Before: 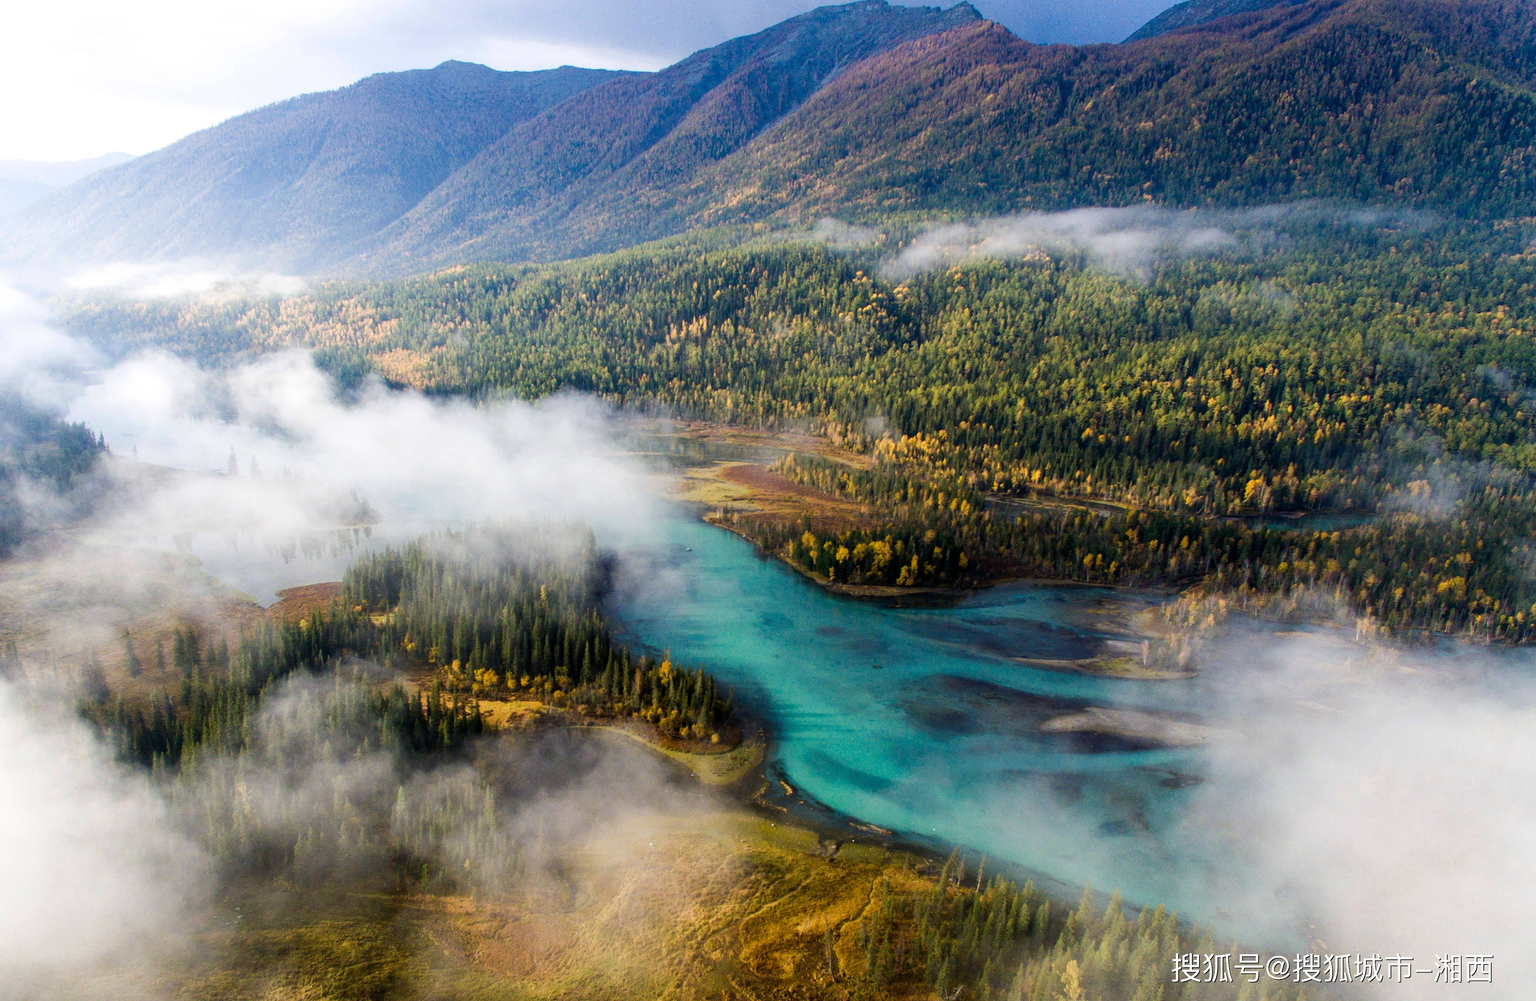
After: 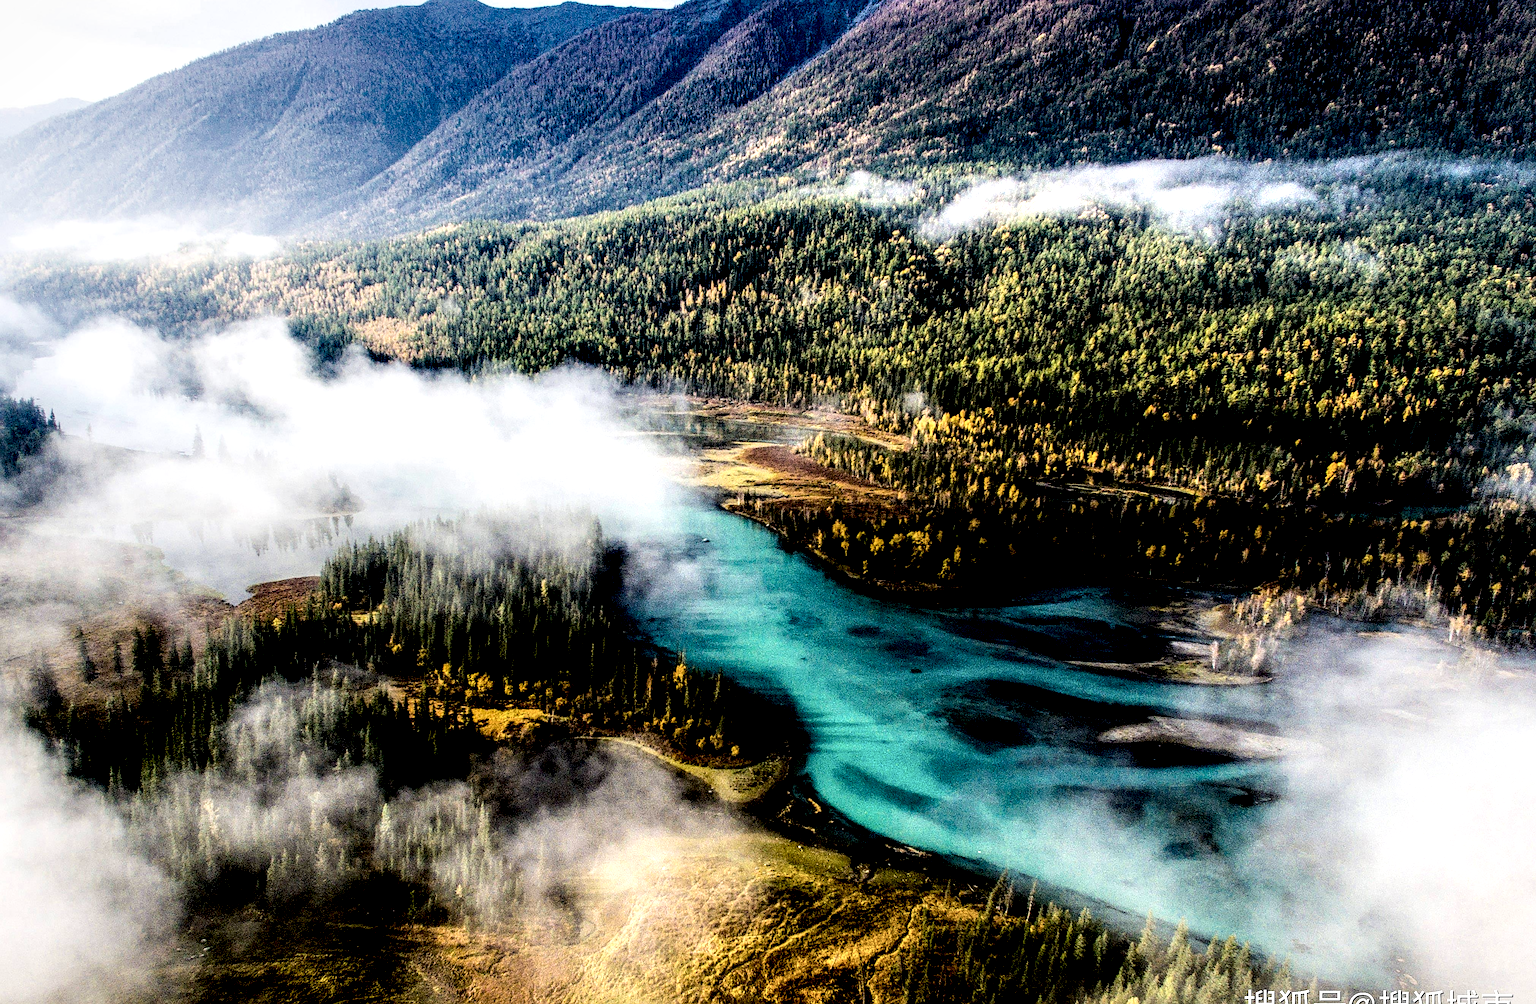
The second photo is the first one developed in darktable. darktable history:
crop: left 3.586%, top 6.478%, right 6.607%, bottom 3.317%
contrast brightness saturation: contrast 0.135
color balance rgb: perceptual saturation grading › global saturation 9.623%, global vibrance 20%
filmic rgb: black relative exposure -5.1 EV, white relative exposure 3.96 EV, hardness 2.89, contrast 1.3, highlights saturation mix -30.25%
sharpen: on, module defaults
exposure: compensate highlight preservation false
local contrast: shadows 186%, detail 224%
